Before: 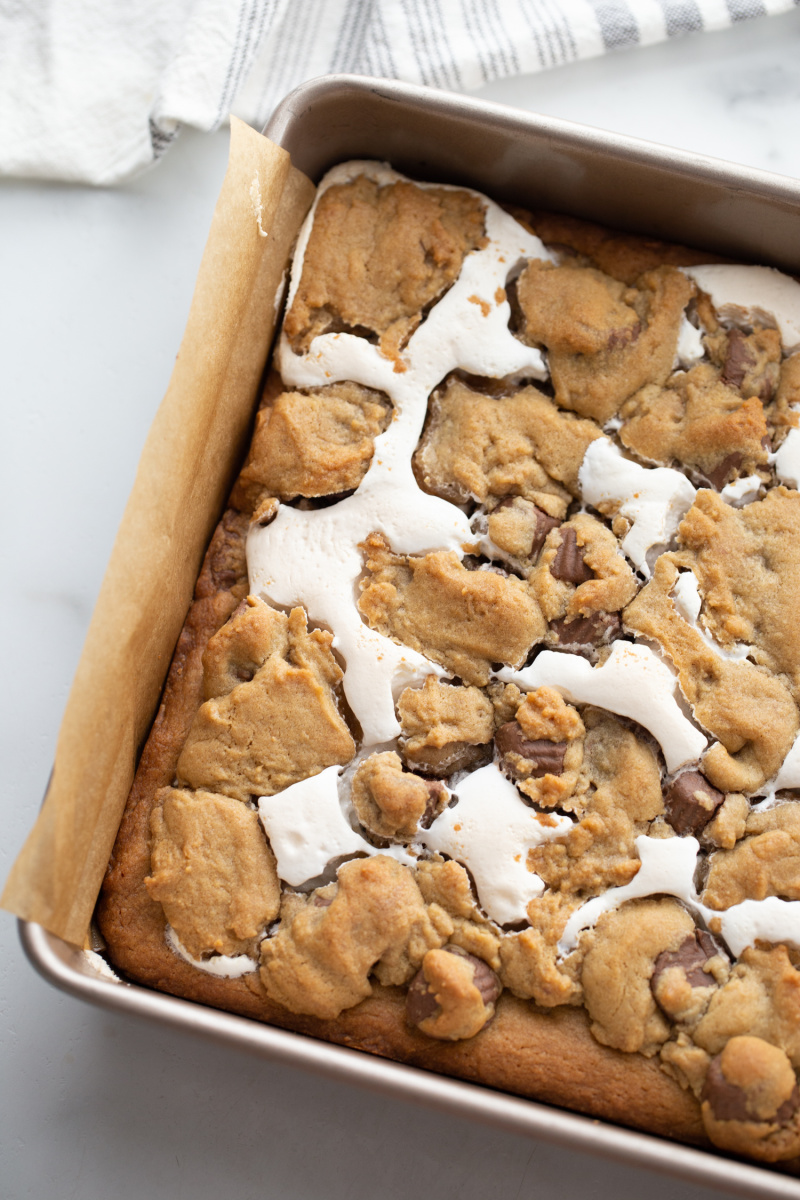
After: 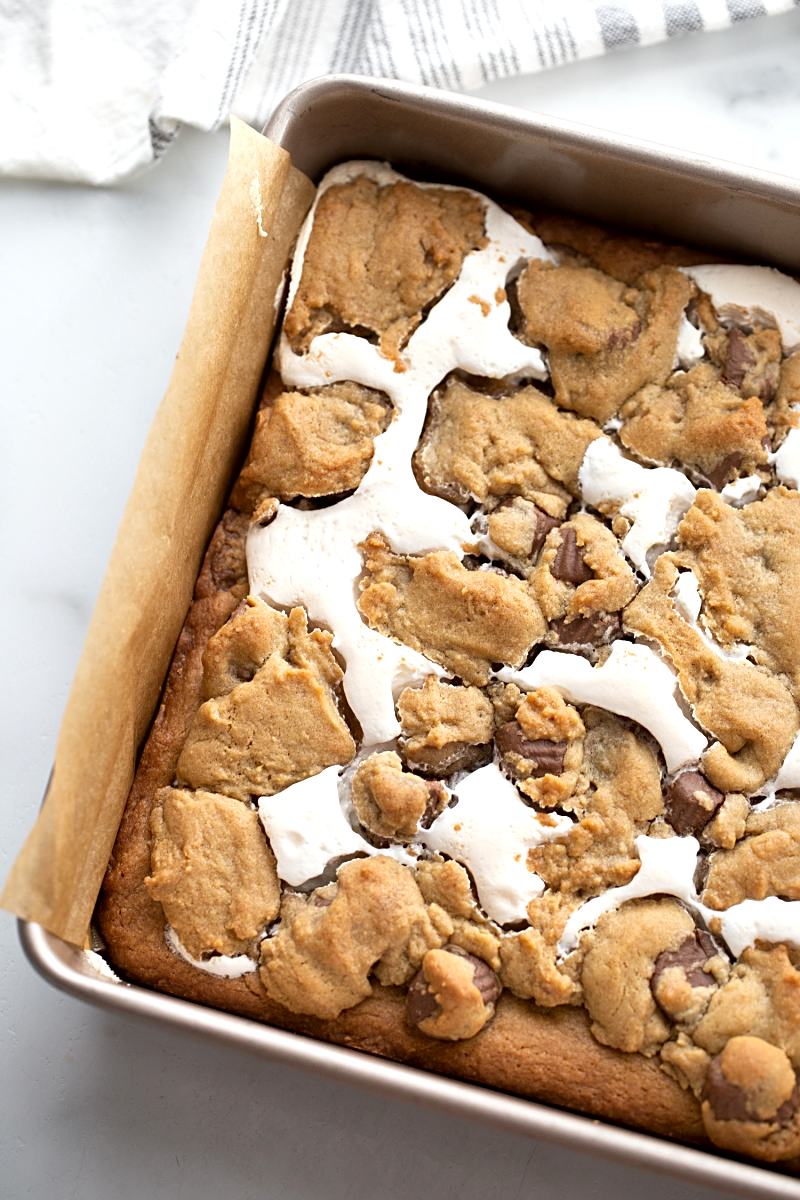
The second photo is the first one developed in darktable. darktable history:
sharpen: on, module defaults
exposure: black level correction 0.001, exposure 0.191 EV, compensate highlight preservation false
local contrast: mode bilateral grid, contrast 20, coarseness 50, detail 130%, midtone range 0.2
